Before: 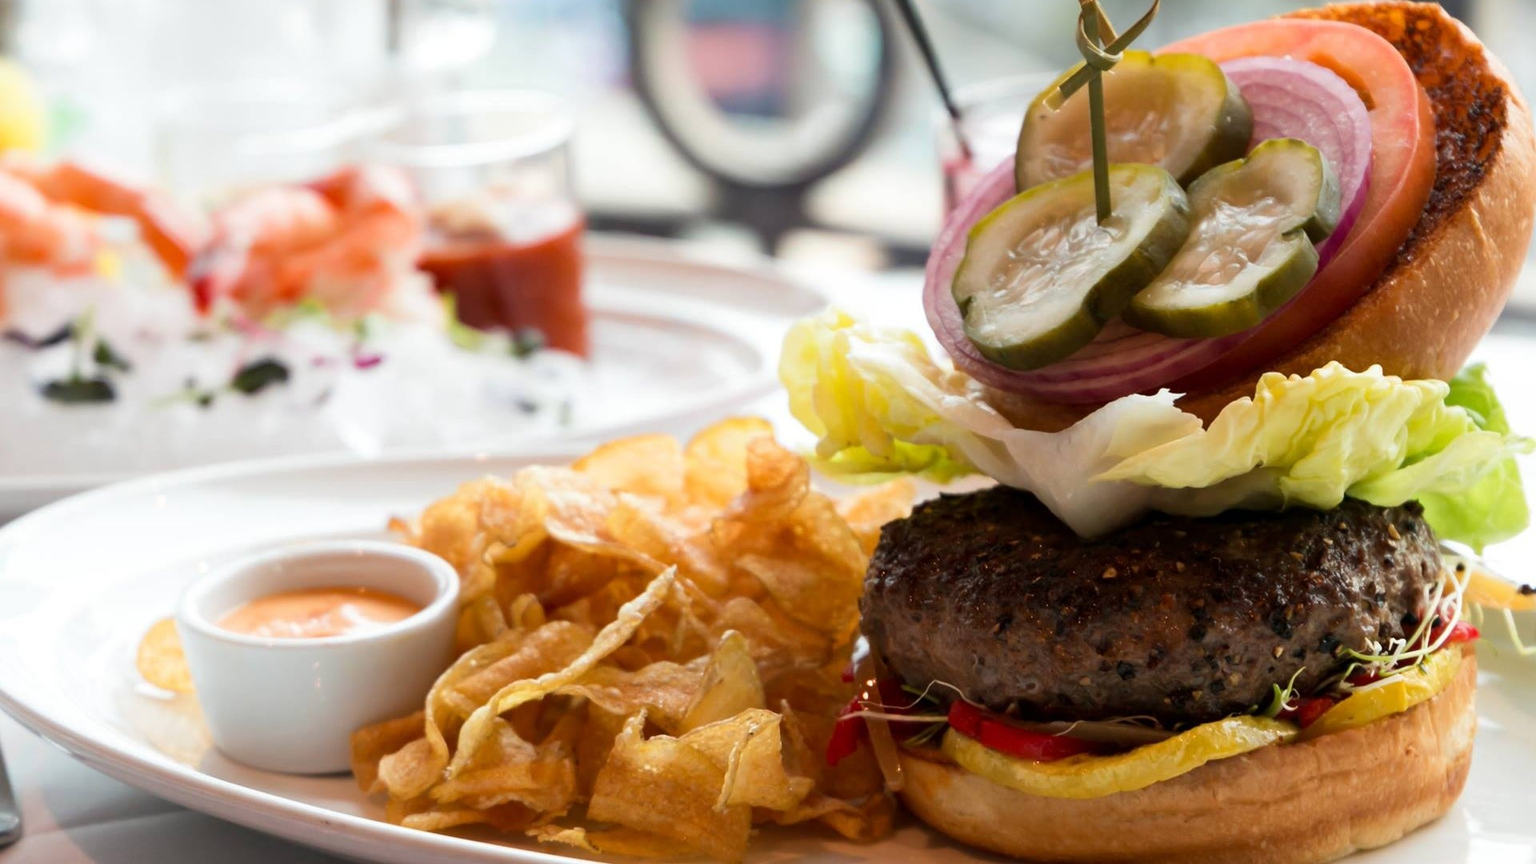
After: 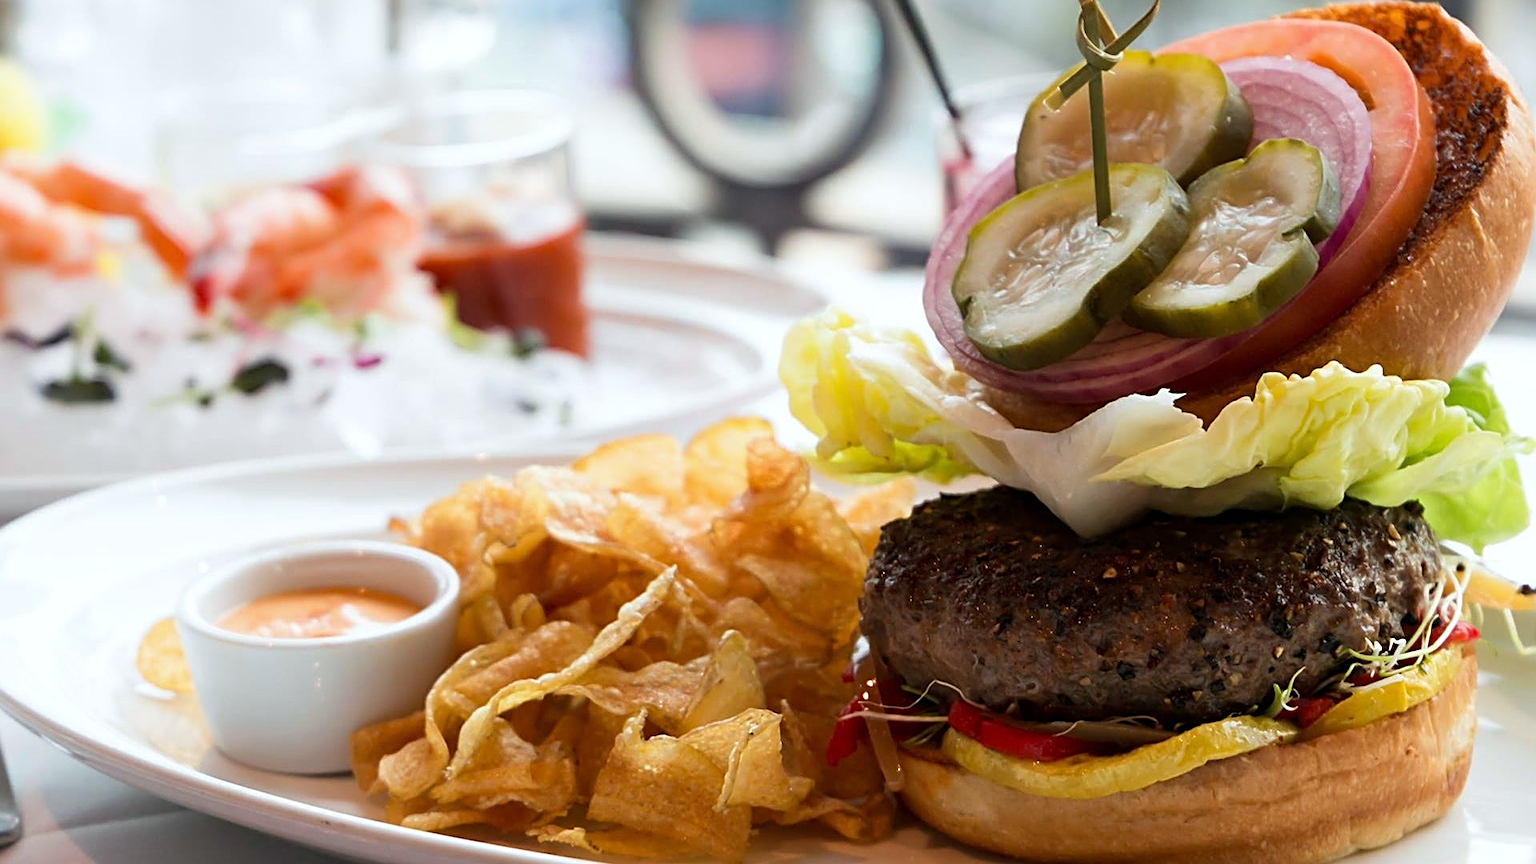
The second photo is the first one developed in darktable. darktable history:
sharpen: radius 2.531, amount 0.628
white balance: red 0.982, blue 1.018
